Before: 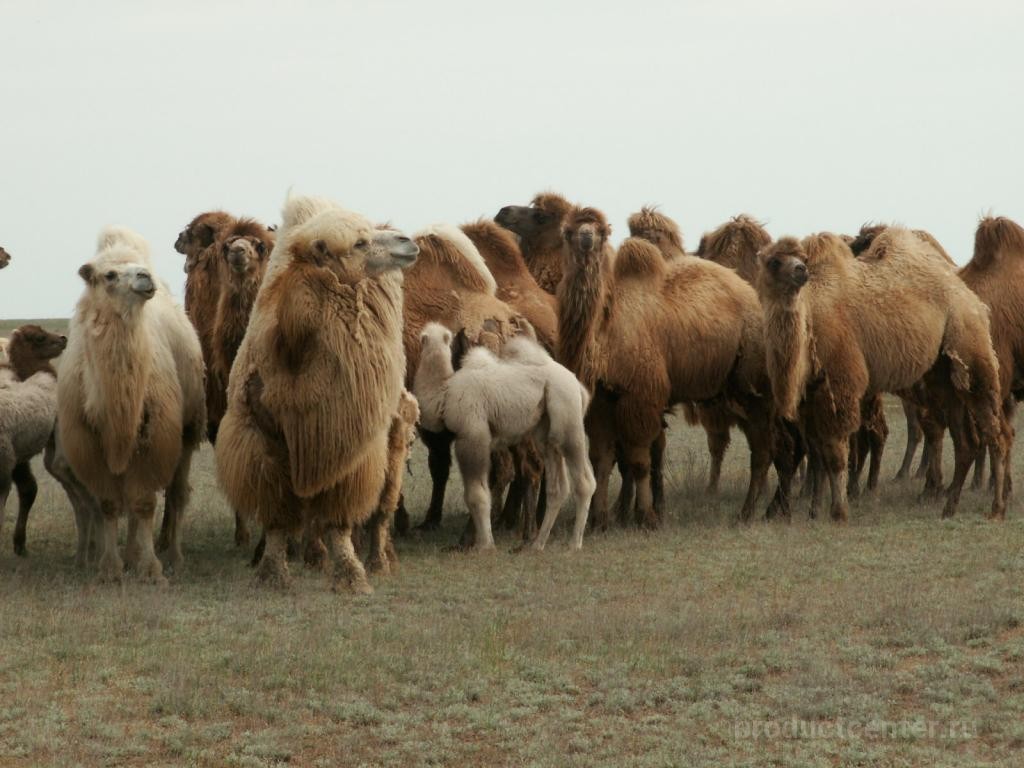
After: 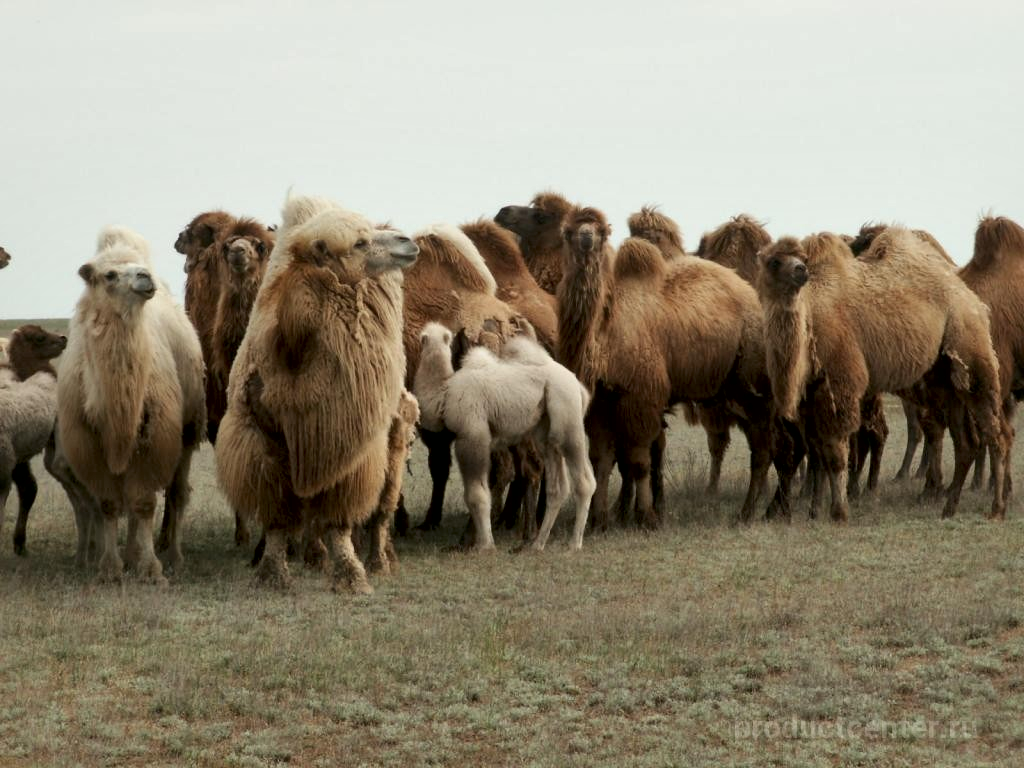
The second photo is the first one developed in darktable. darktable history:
local contrast: mode bilateral grid, contrast 25, coarseness 60, detail 151%, midtone range 0.2
color balance: on, module defaults
